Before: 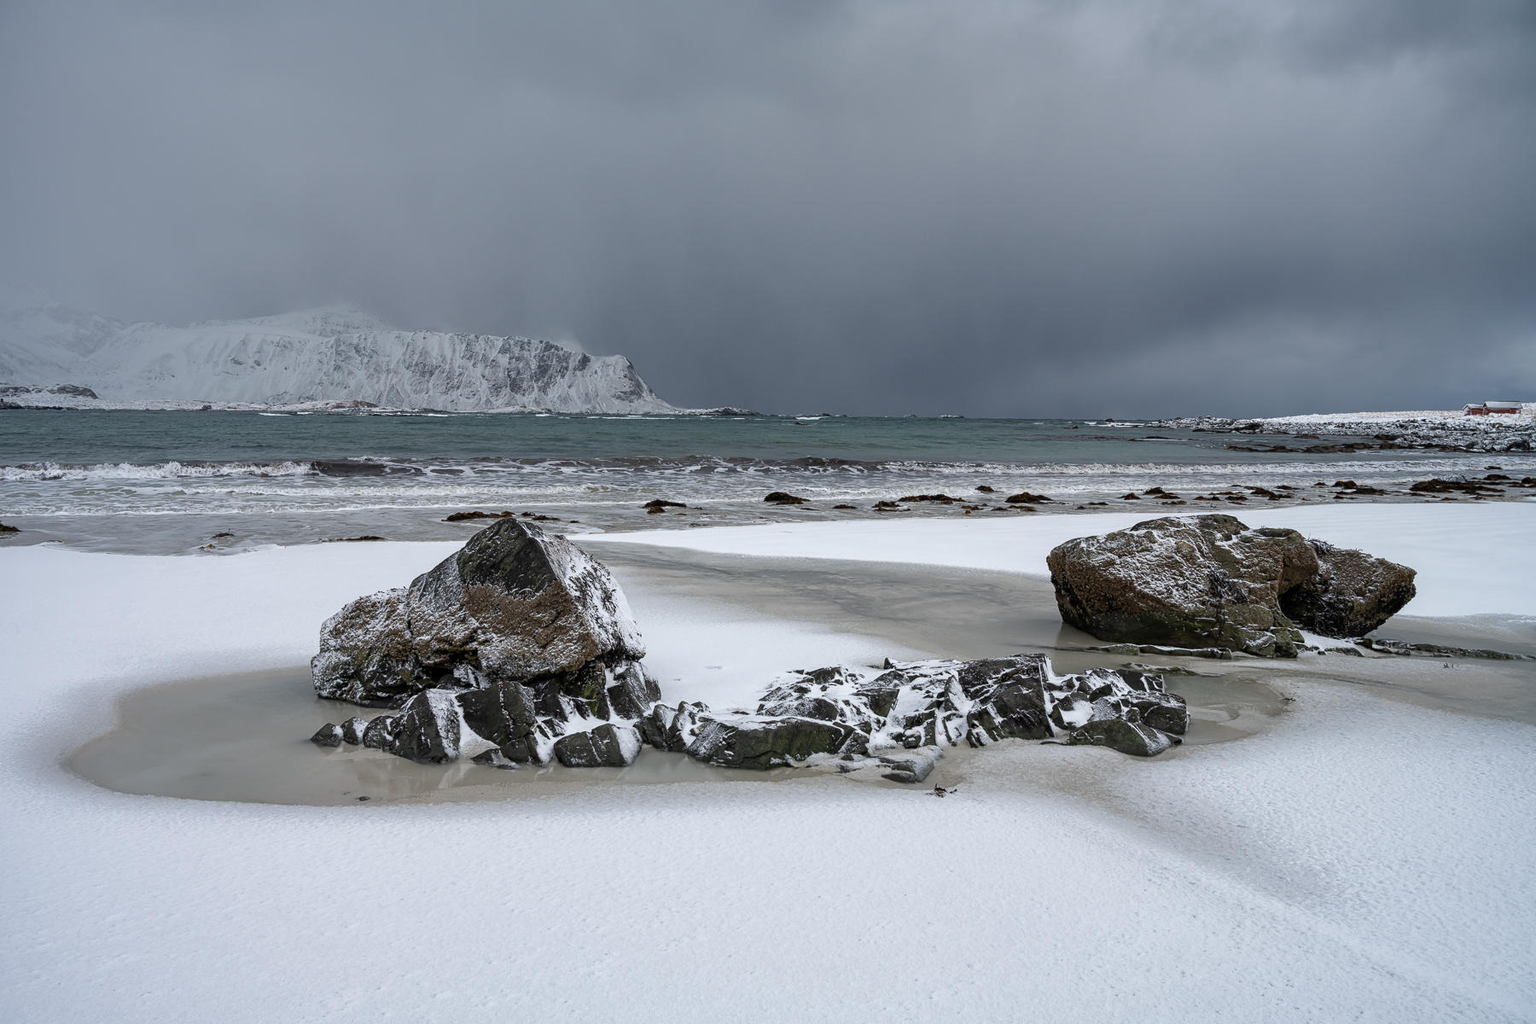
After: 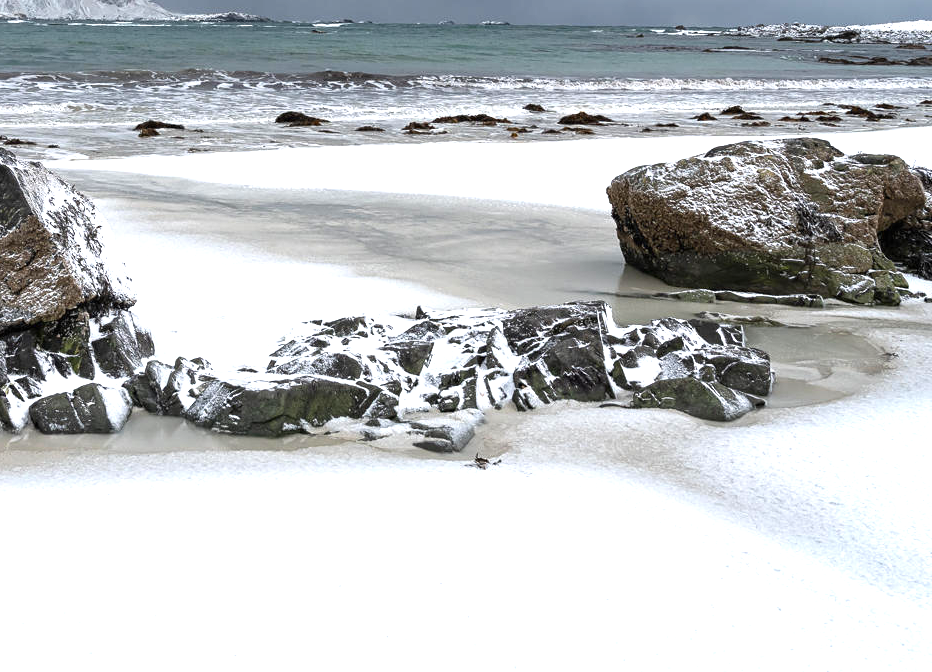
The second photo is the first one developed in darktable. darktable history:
crop: left 34.479%, top 38.822%, right 13.718%, bottom 5.172%
exposure: black level correction 0, exposure 1 EV, compensate highlight preservation false
